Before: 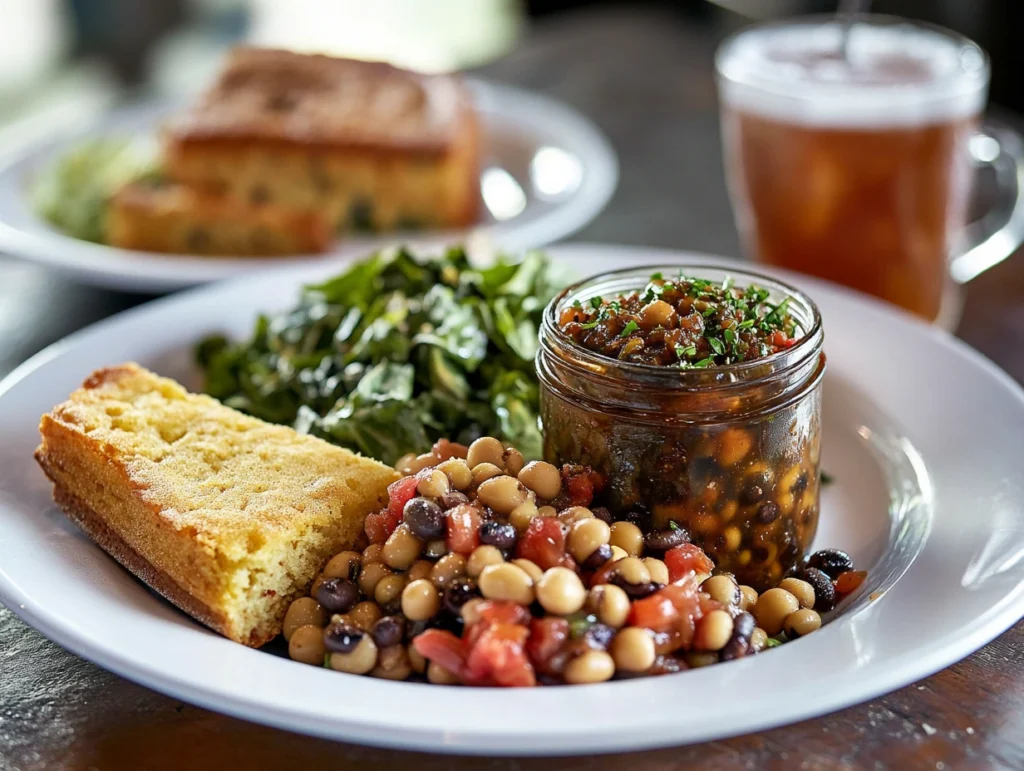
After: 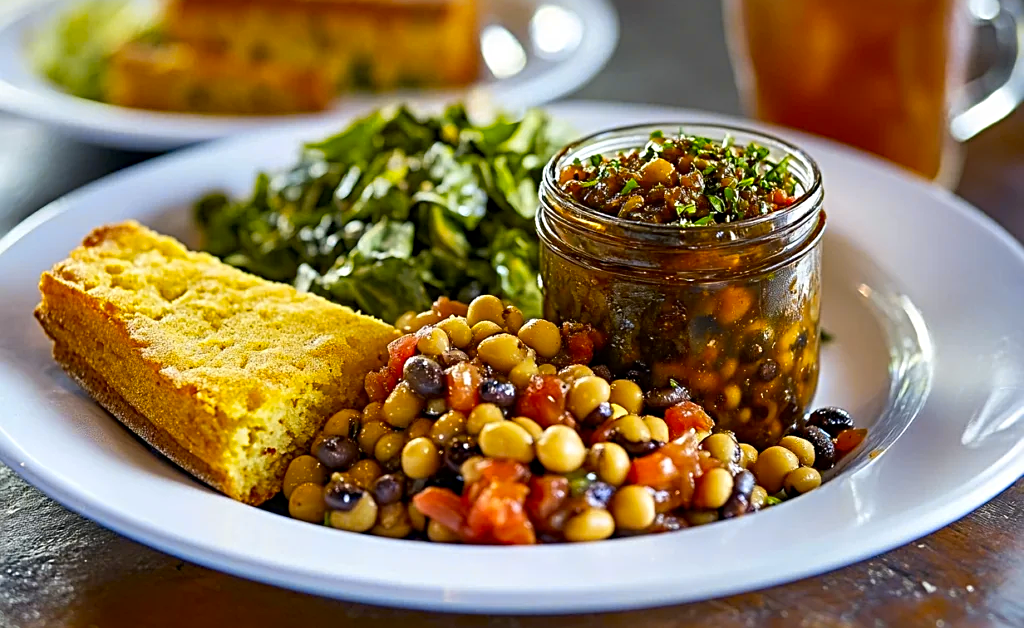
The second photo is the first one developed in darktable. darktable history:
crop and rotate: top 18.507%
sharpen: radius 3.119
color contrast: green-magenta contrast 1.12, blue-yellow contrast 1.95, unbound 0
